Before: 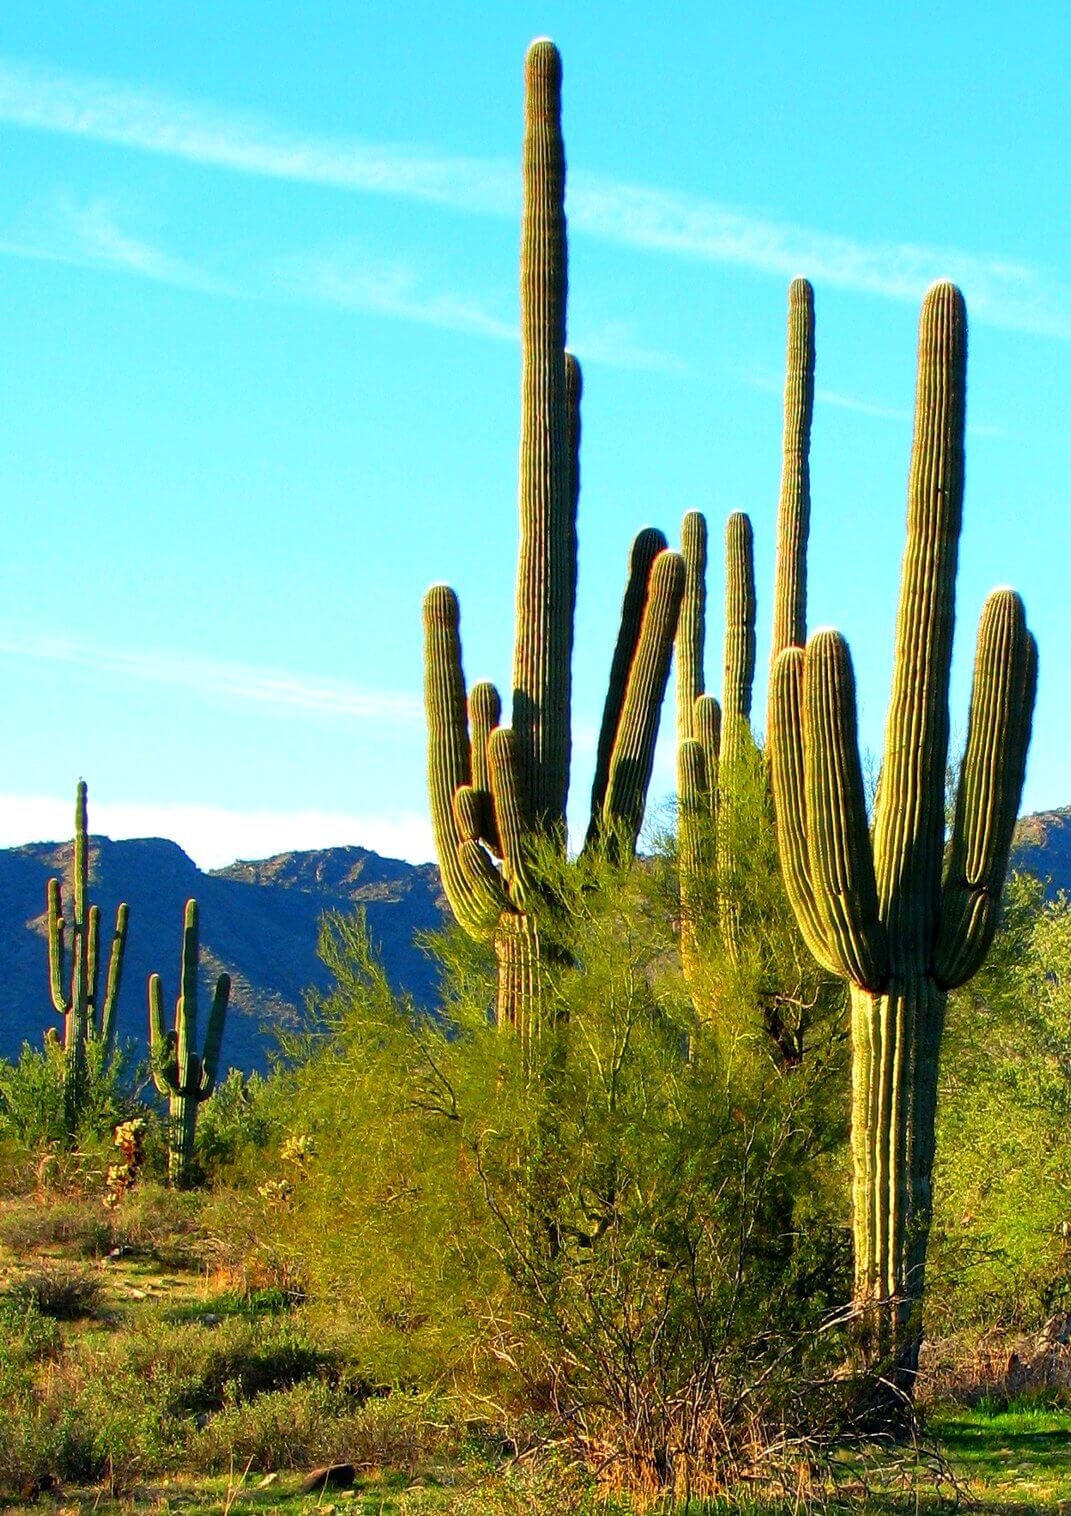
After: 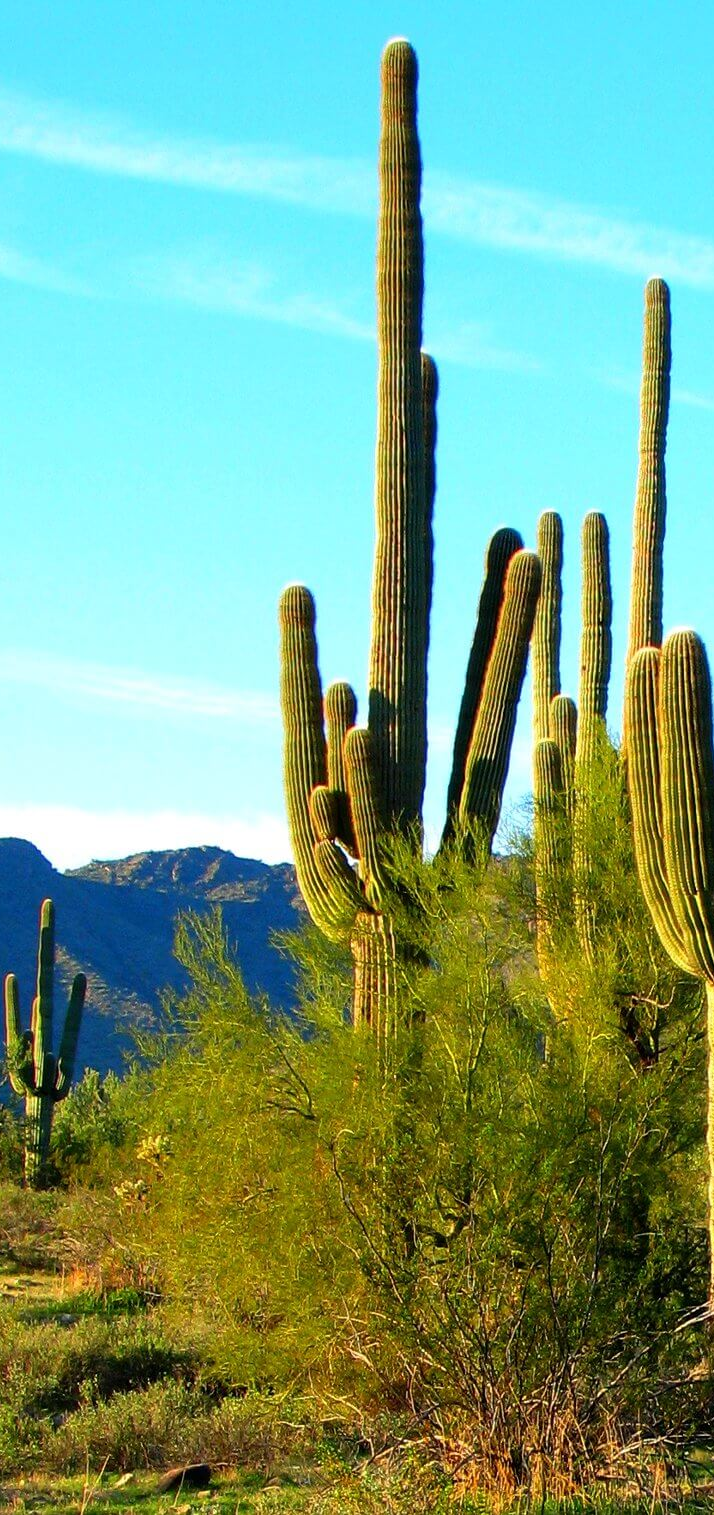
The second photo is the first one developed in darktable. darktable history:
crop and rotate: left 13.537%, right 19.796%
